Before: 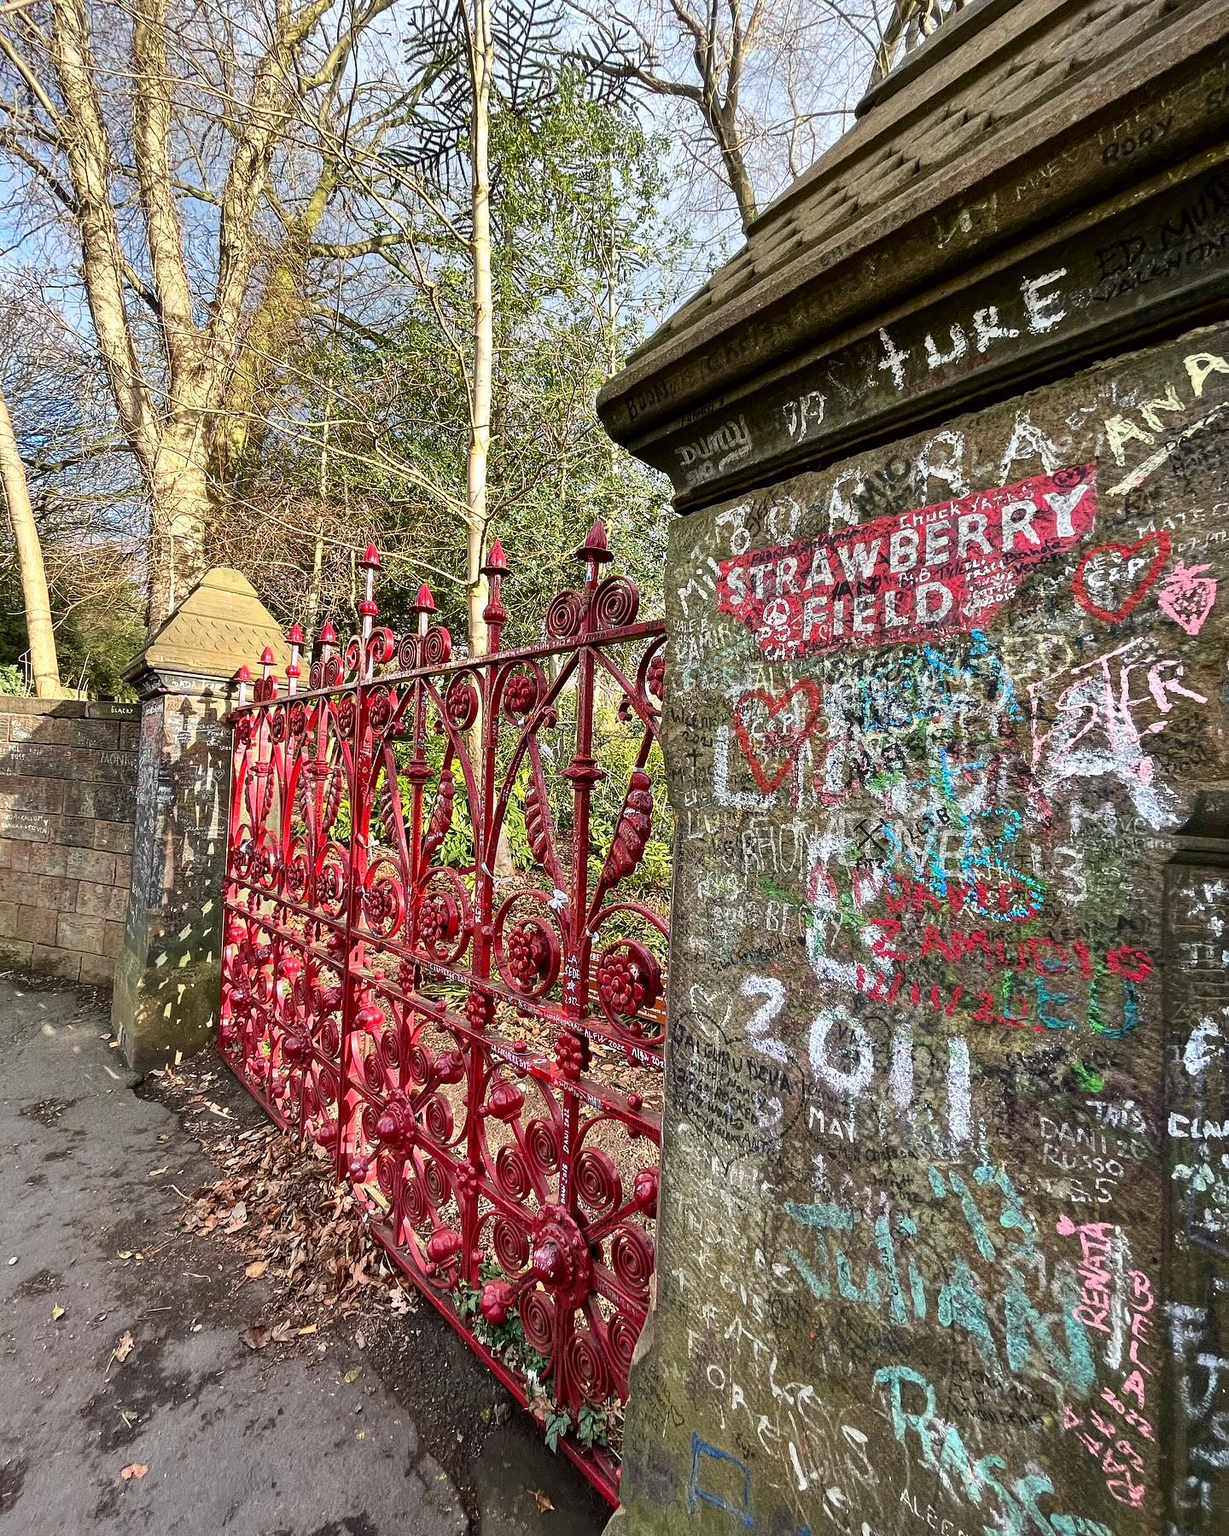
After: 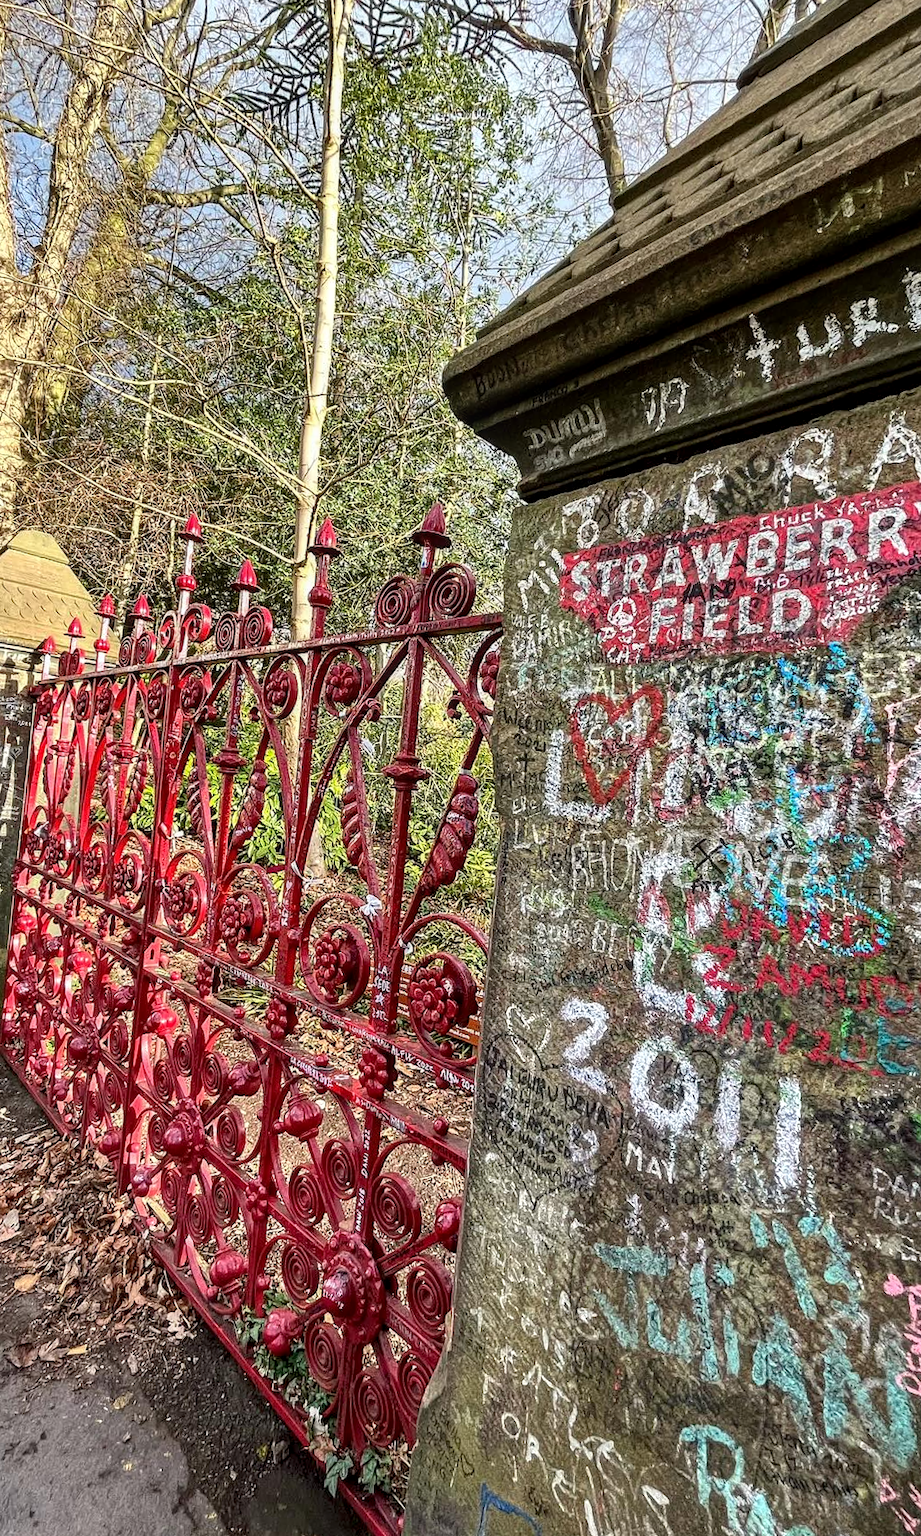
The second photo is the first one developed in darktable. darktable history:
local contrast: on, module defaults
crop and rotate: angle -3.27°, left 14.277%, top 0.028%, right 10.766%, bottom 0.028%
